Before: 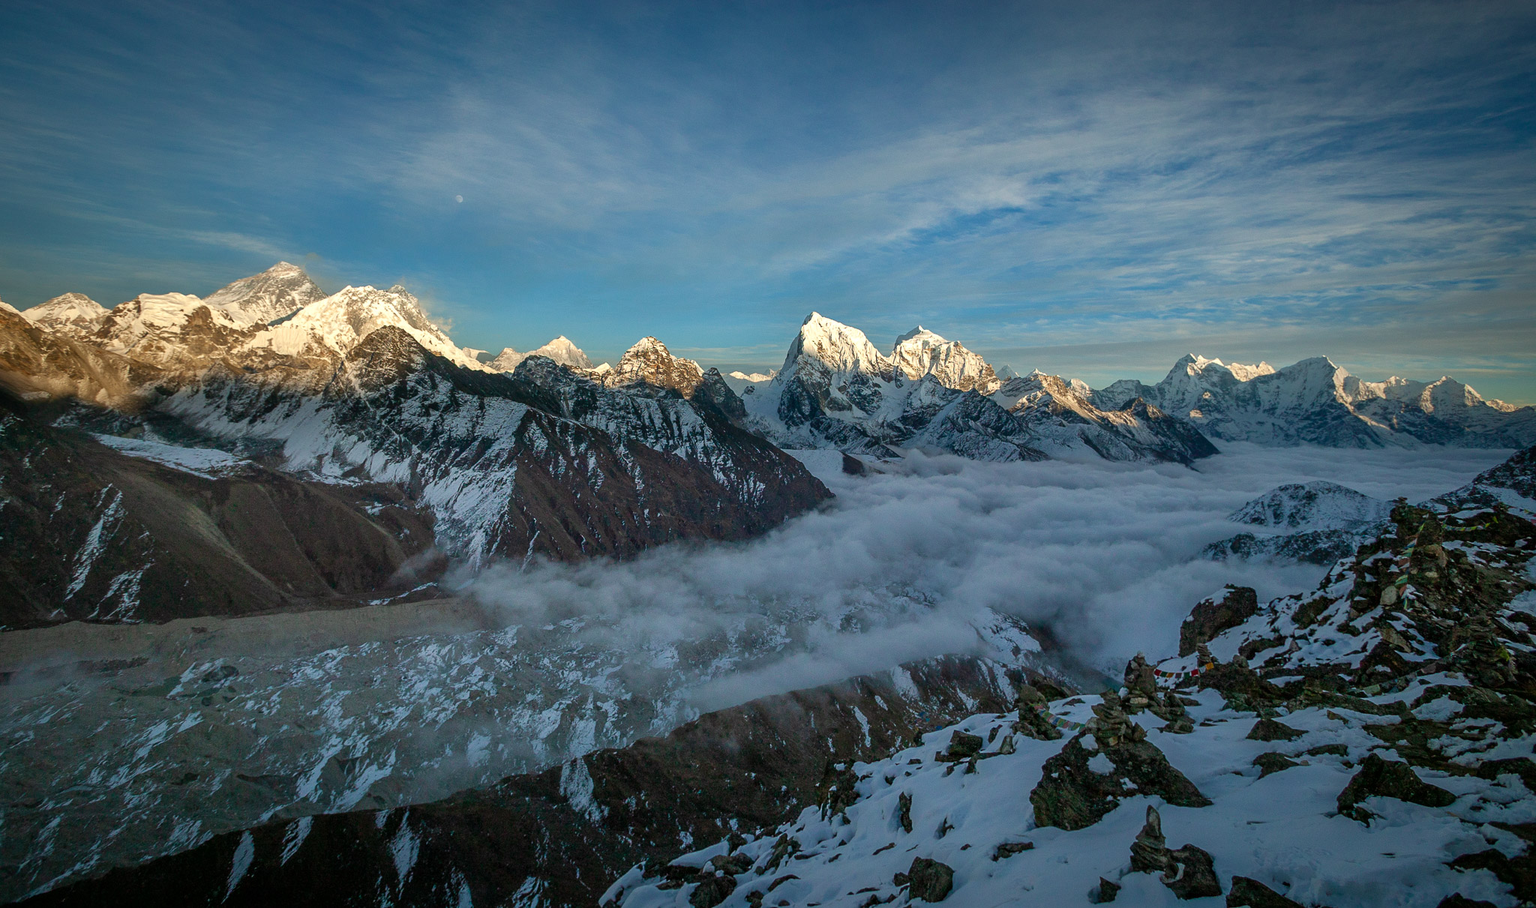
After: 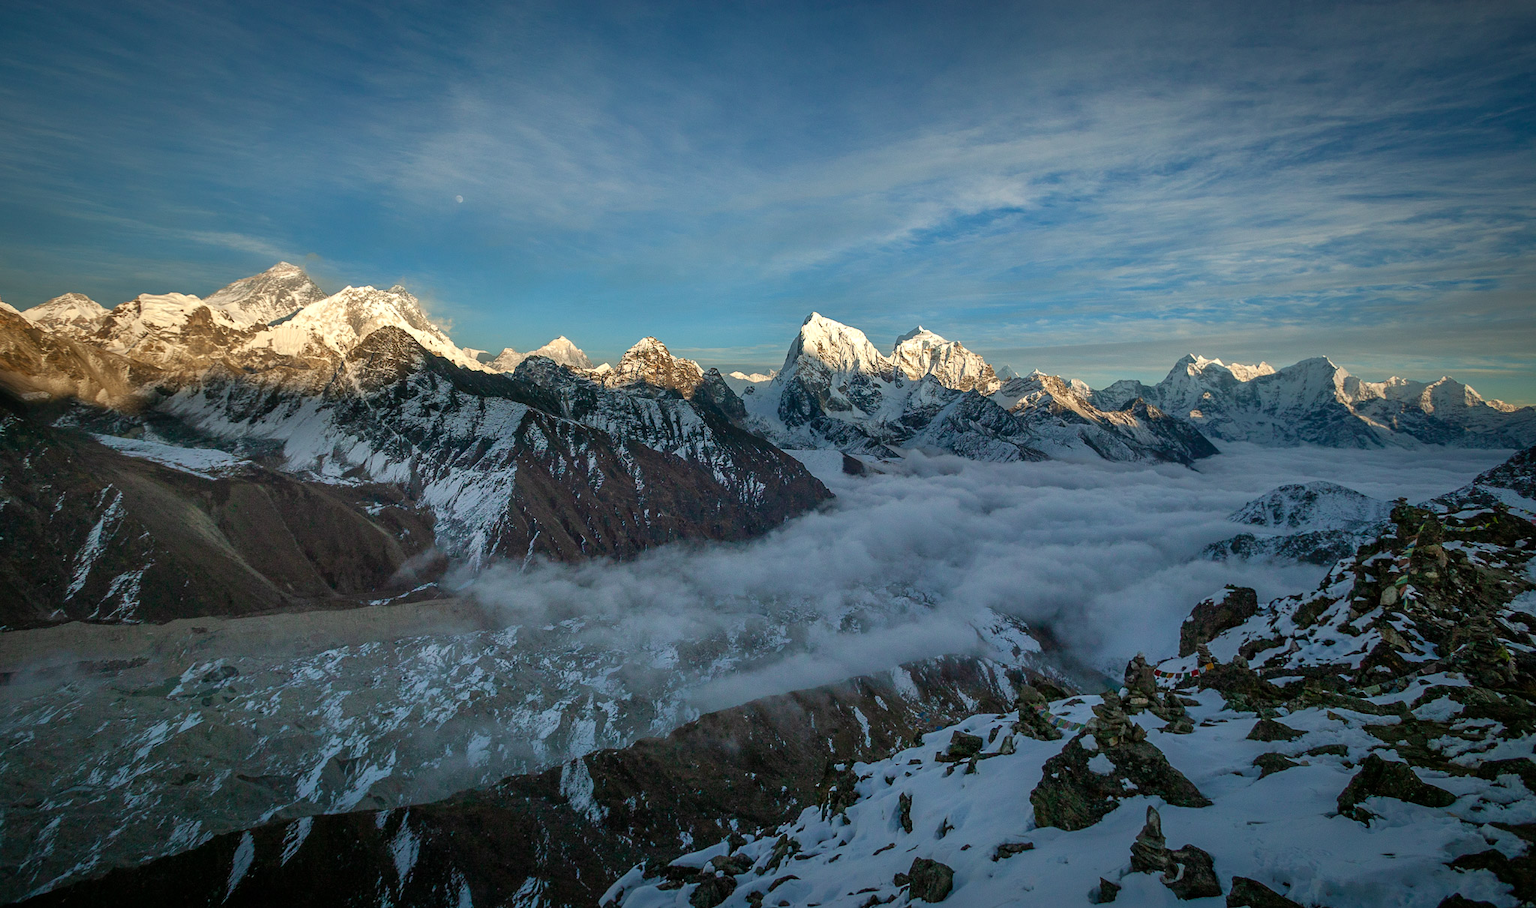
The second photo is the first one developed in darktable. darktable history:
tone equalizer: on, module defaults
exposure: exposure -0.002 EV, compensate exposure bias true, compensate highlight preservation false
